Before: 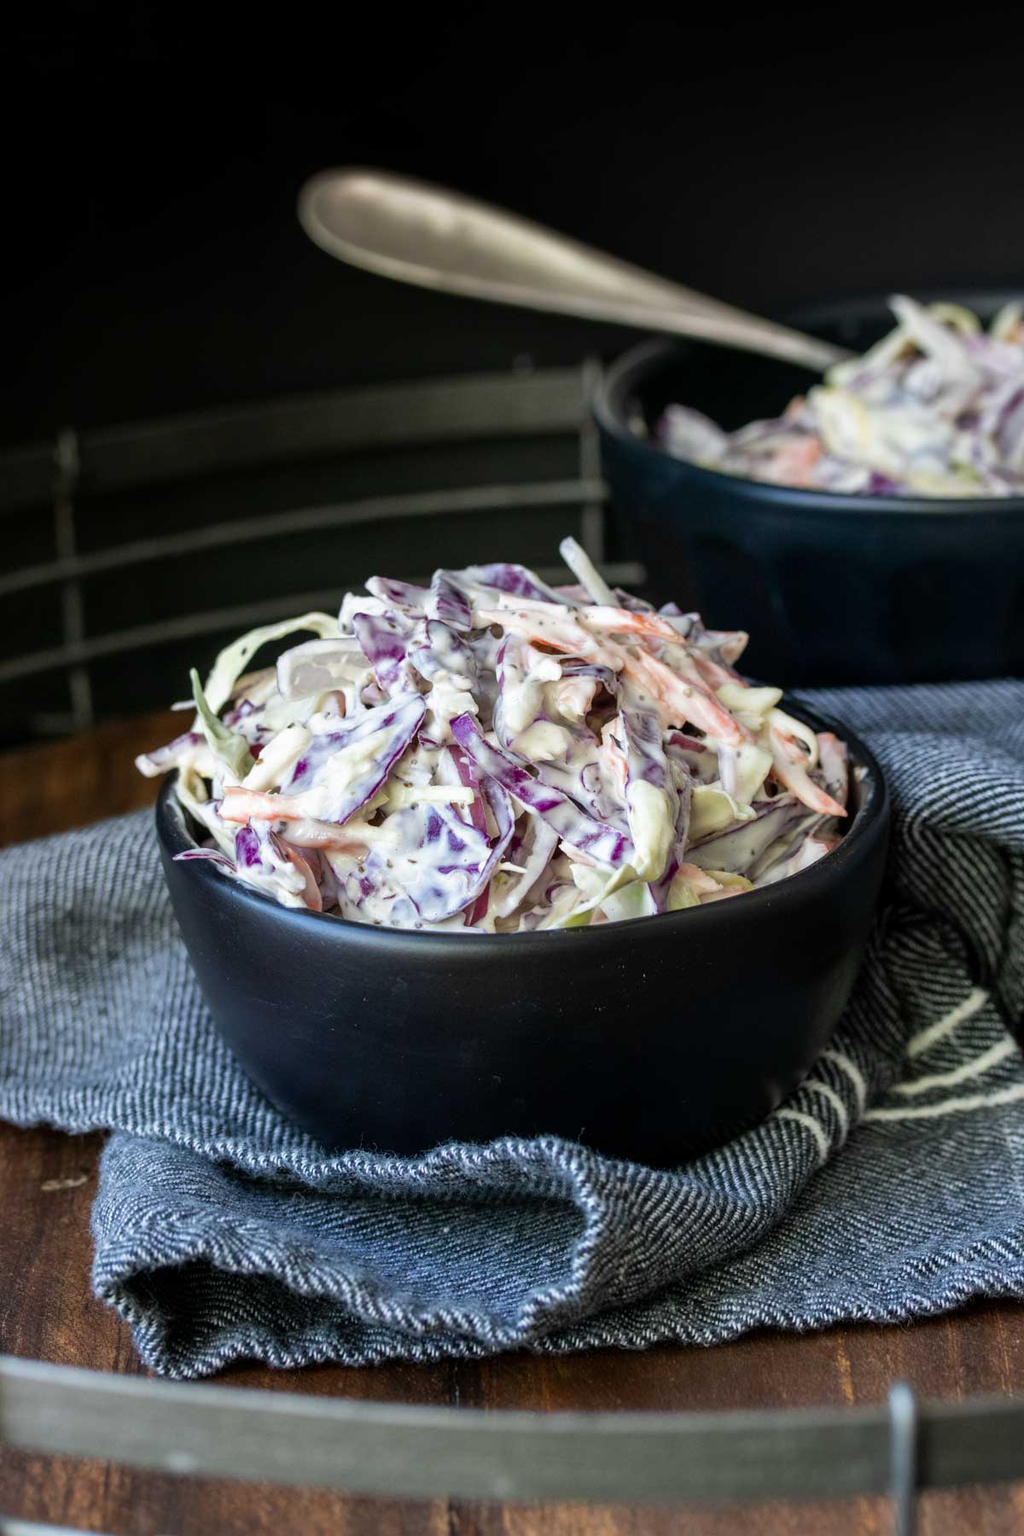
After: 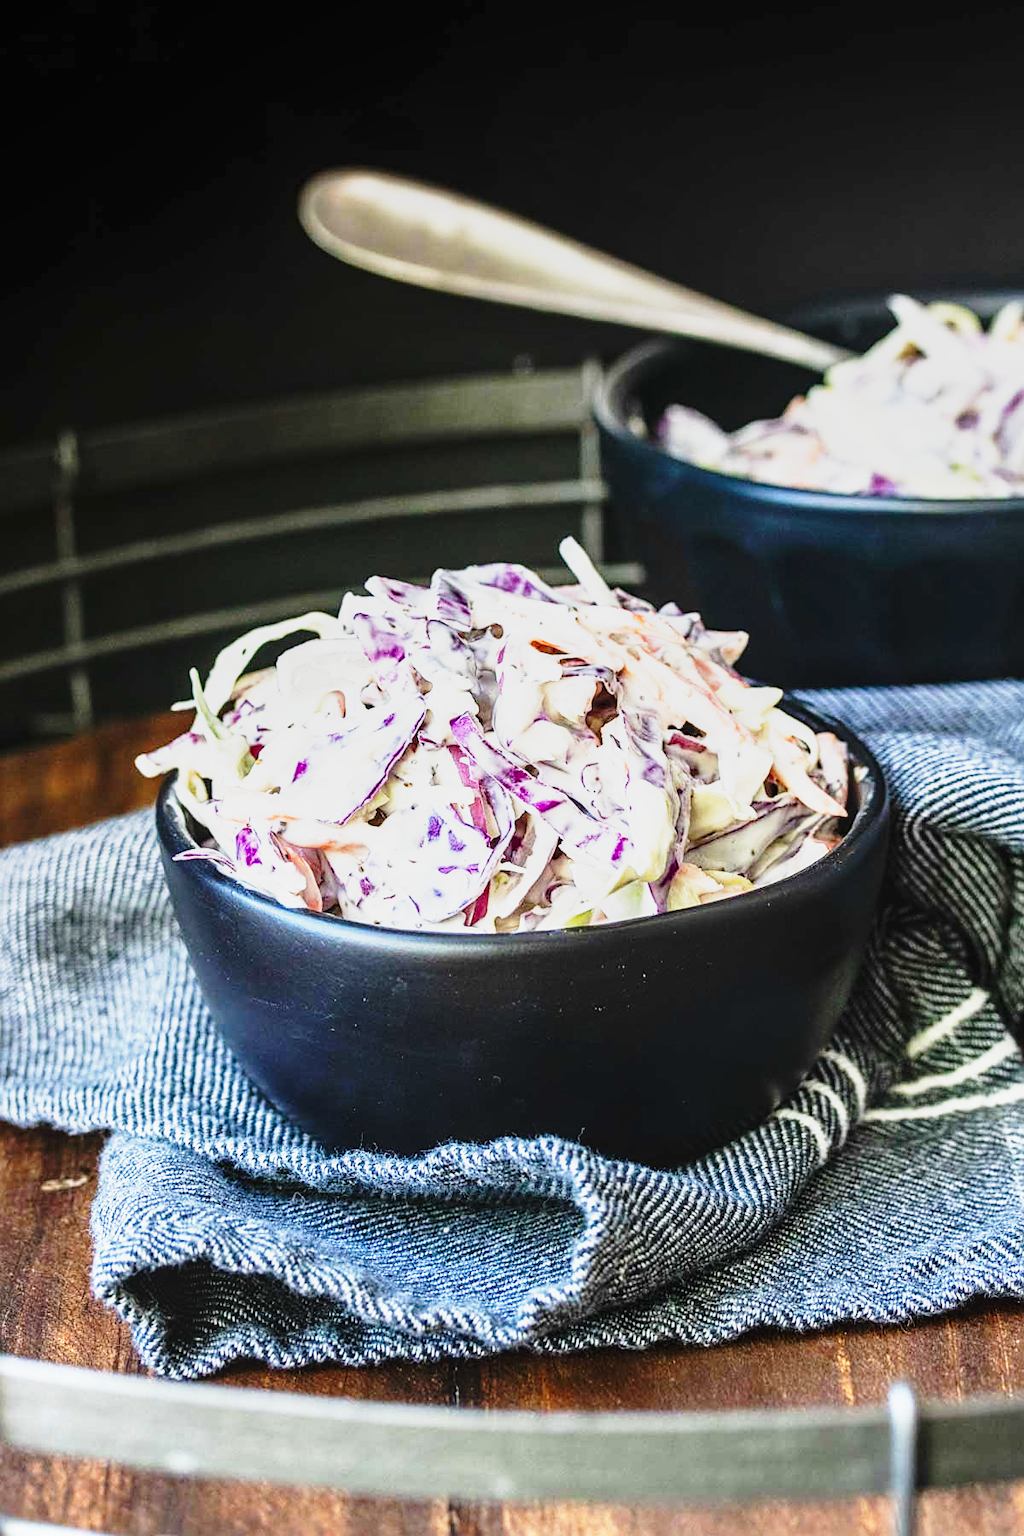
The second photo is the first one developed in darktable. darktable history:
exposure: black level correction 0, exposure 0.591 EV, compensate highlight preservation false
sharpen: on, module defaults
base curve: curves: ch0 [(0, 0) (0.026, 0.03) (0.109, 0.232) (0.351, 0.748) (0.669, 0.968) (1, 1)], preserve colors none
local contrast: detail 110%
